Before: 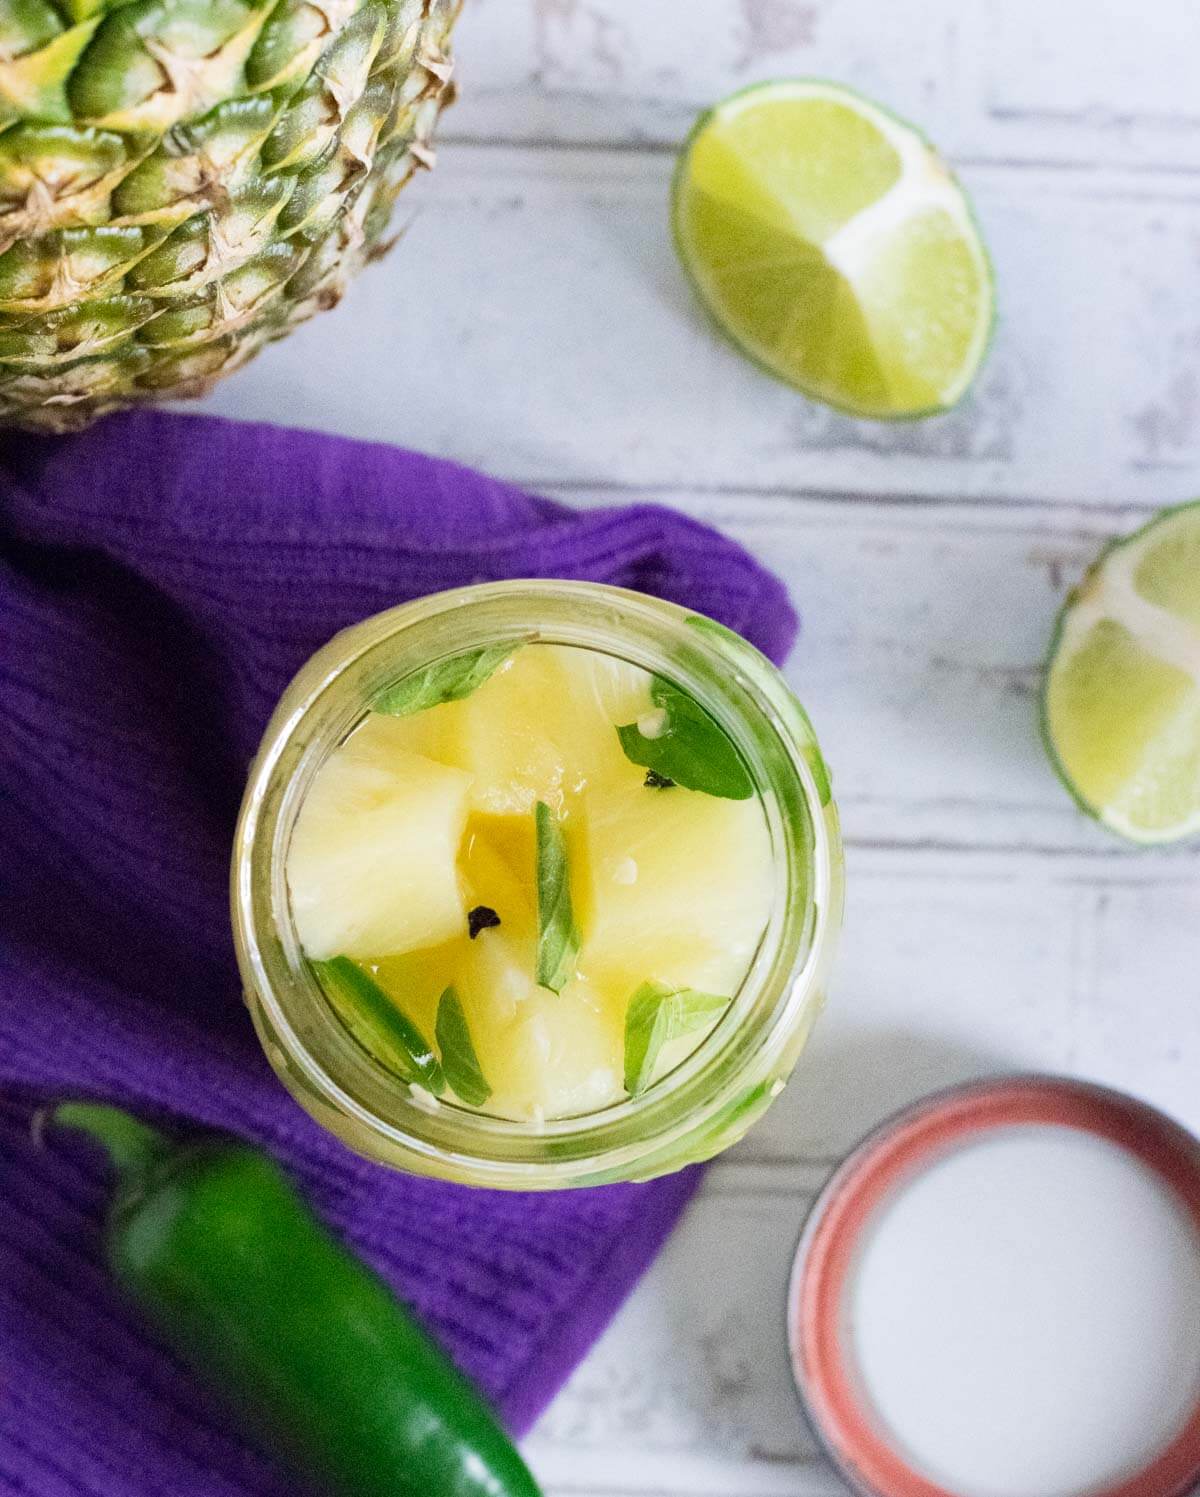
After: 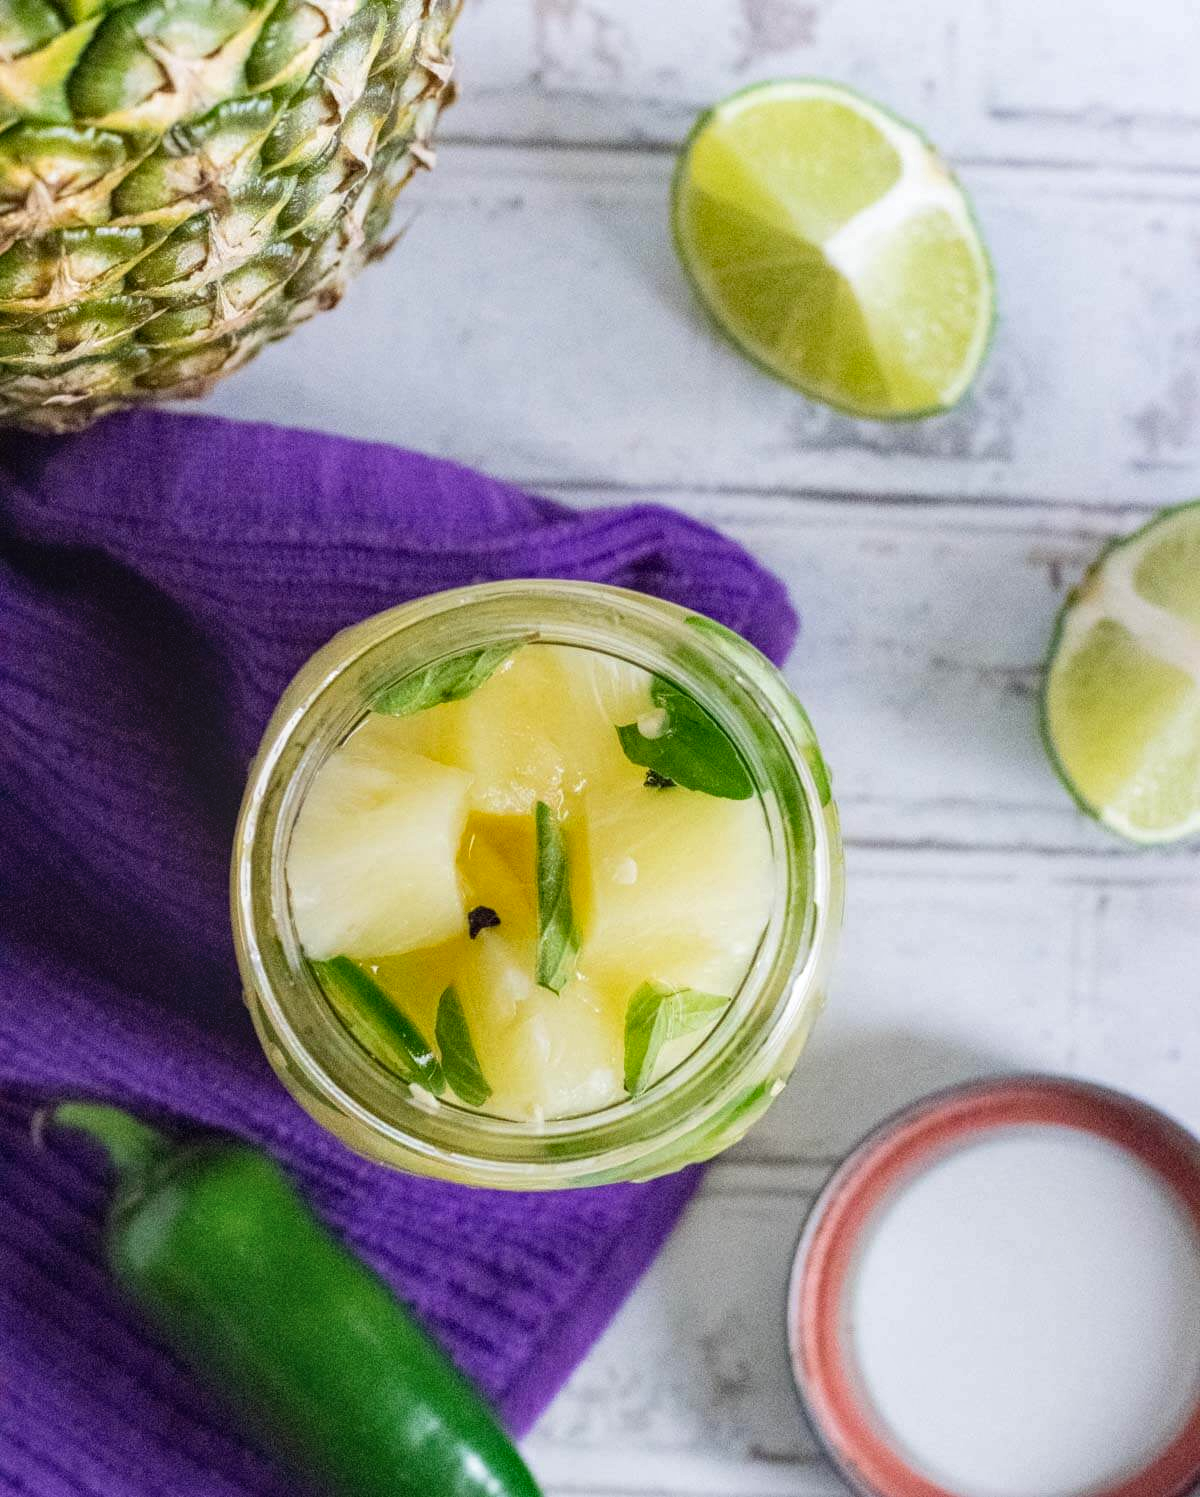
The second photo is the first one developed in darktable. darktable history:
local contrast: highlights 0%, shadows 0%, detail 133%
color balance rgb: global vibrance 1%, saturation formula JzAzBz (2021)
